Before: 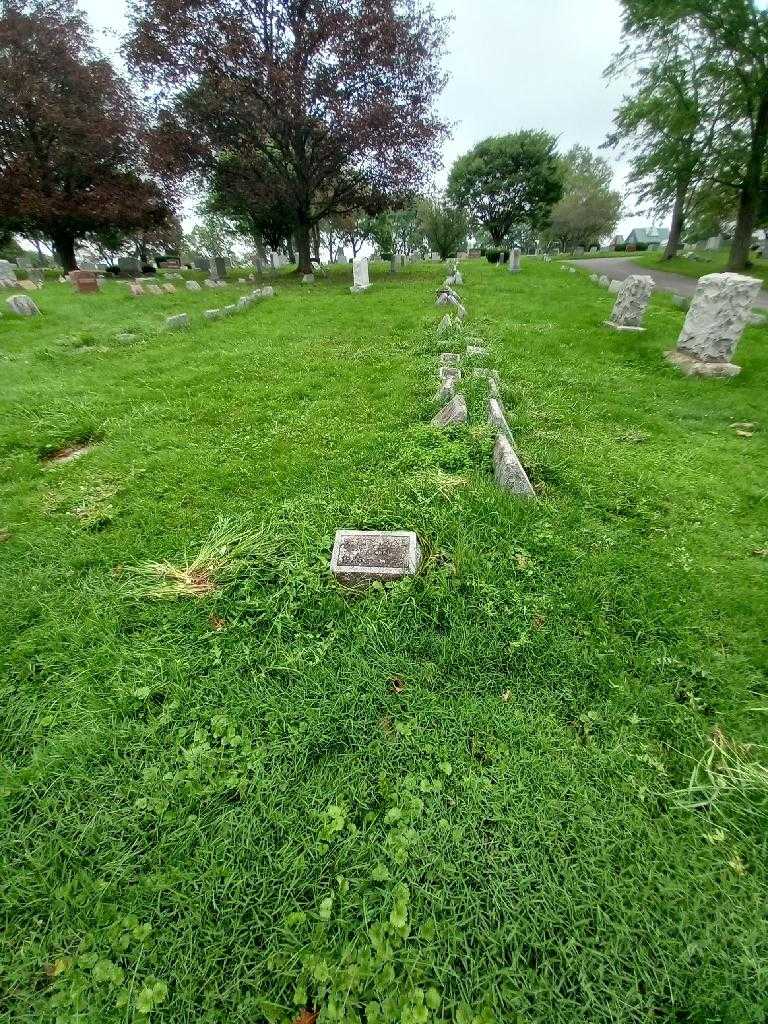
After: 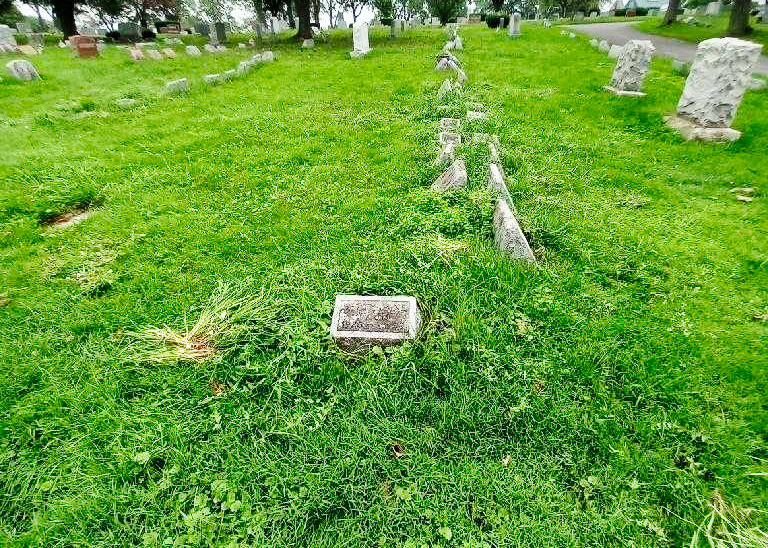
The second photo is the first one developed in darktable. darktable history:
crop and rotate: top 23.043%, bottom 23.437%
base curve: curves: ch0 [(0, 0) (0.036, 0.025) (0.121, 0.166) (0.206, 0.329) (0.605, 0.79) (1, 1)], preserve colors none
